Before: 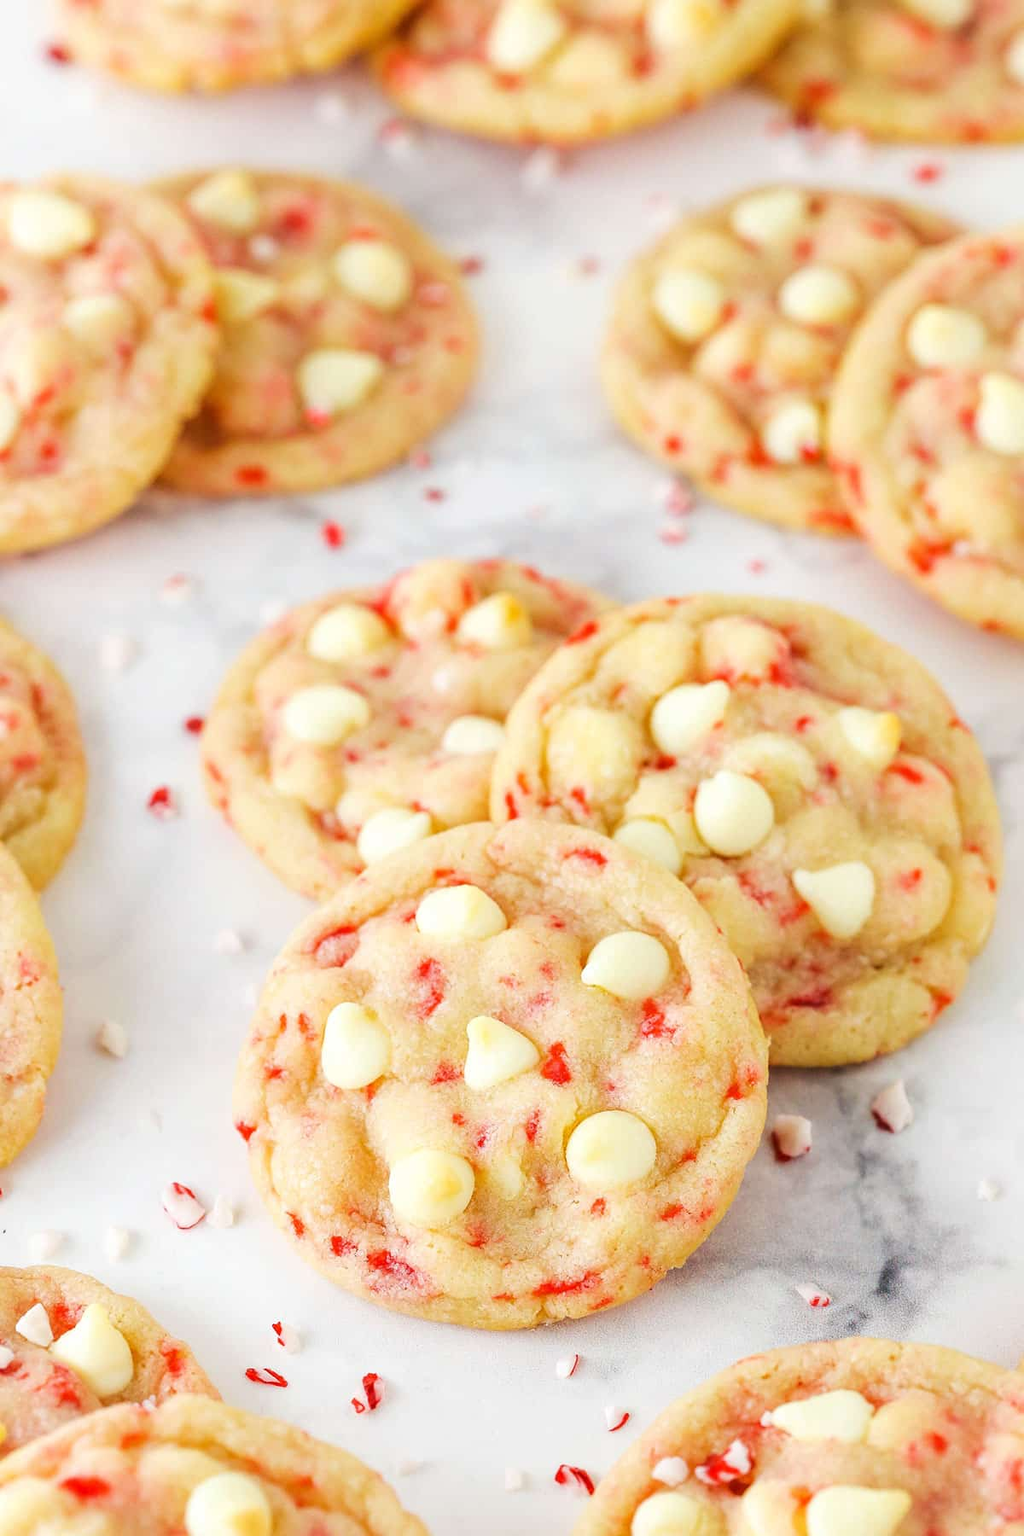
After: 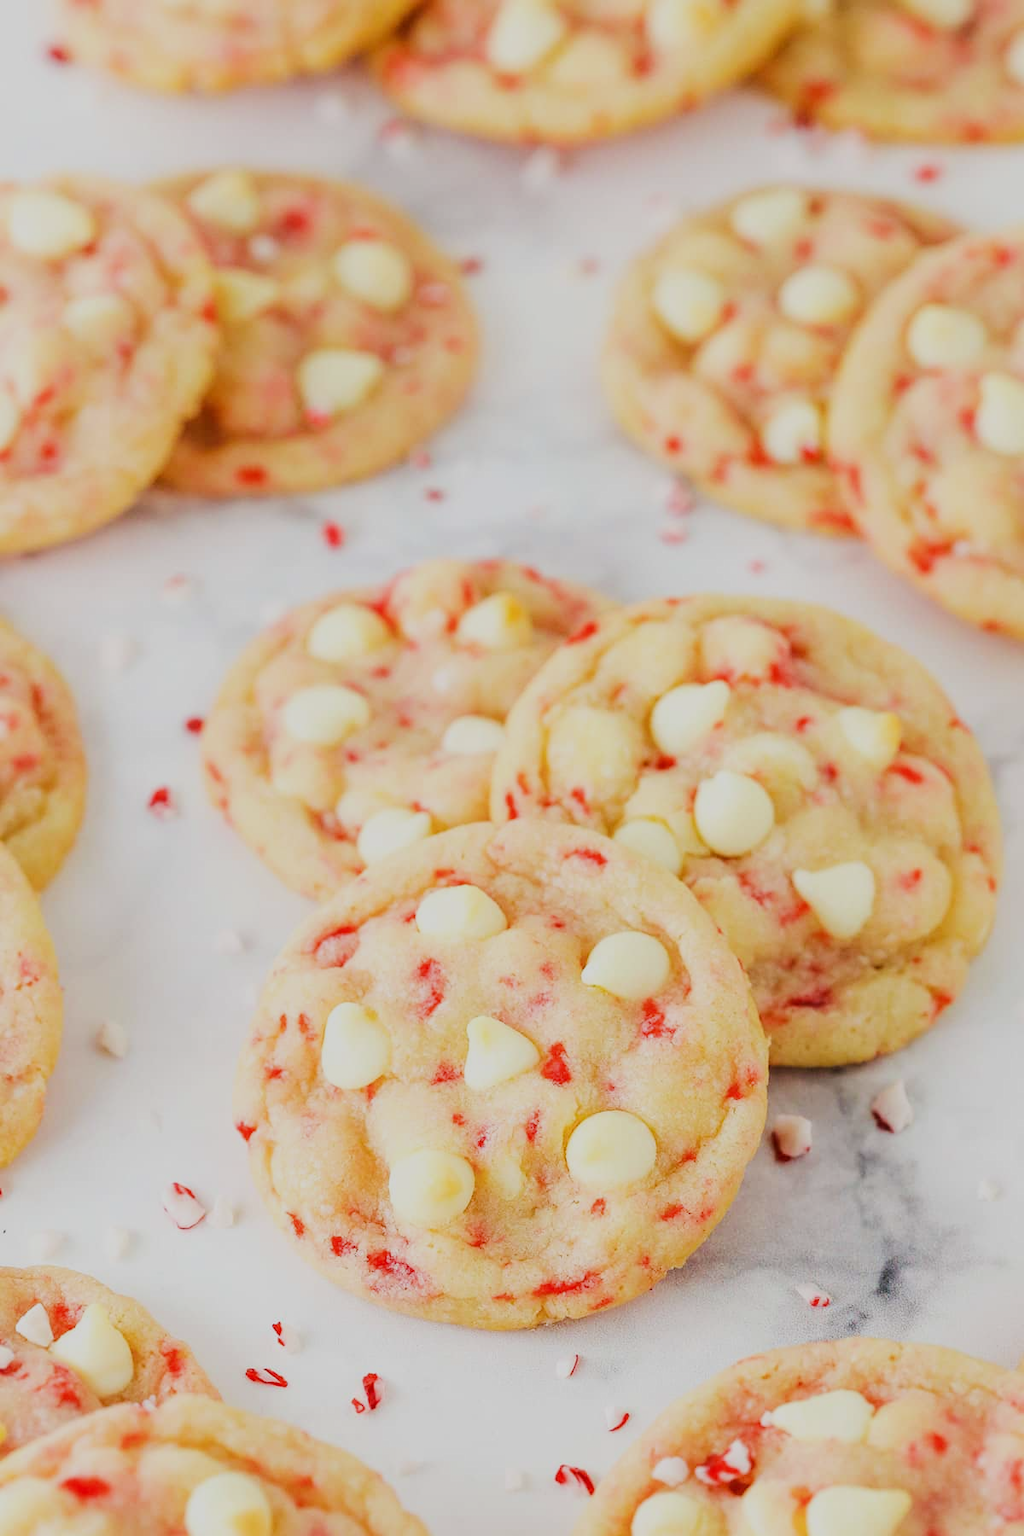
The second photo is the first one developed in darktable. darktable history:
filmic rgb: black relative exposure -7.65 EV, white relative exposure 4.56 EV, hardness 3.61
exposure: exposure -0.04 EV, compensate highlight preservation false
